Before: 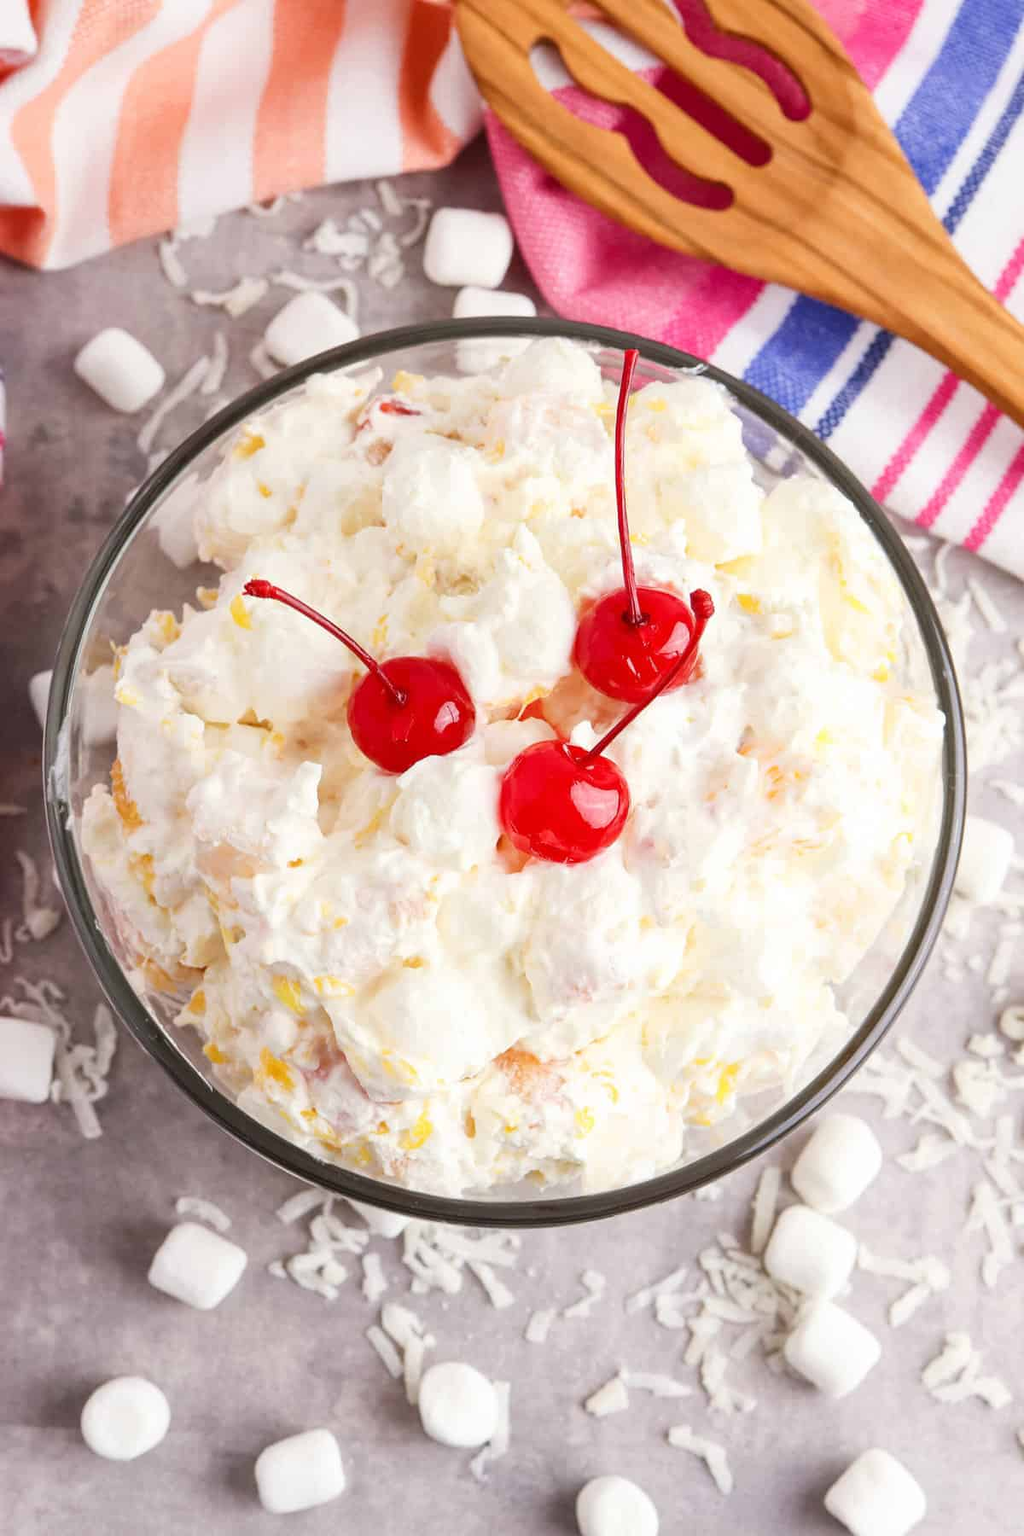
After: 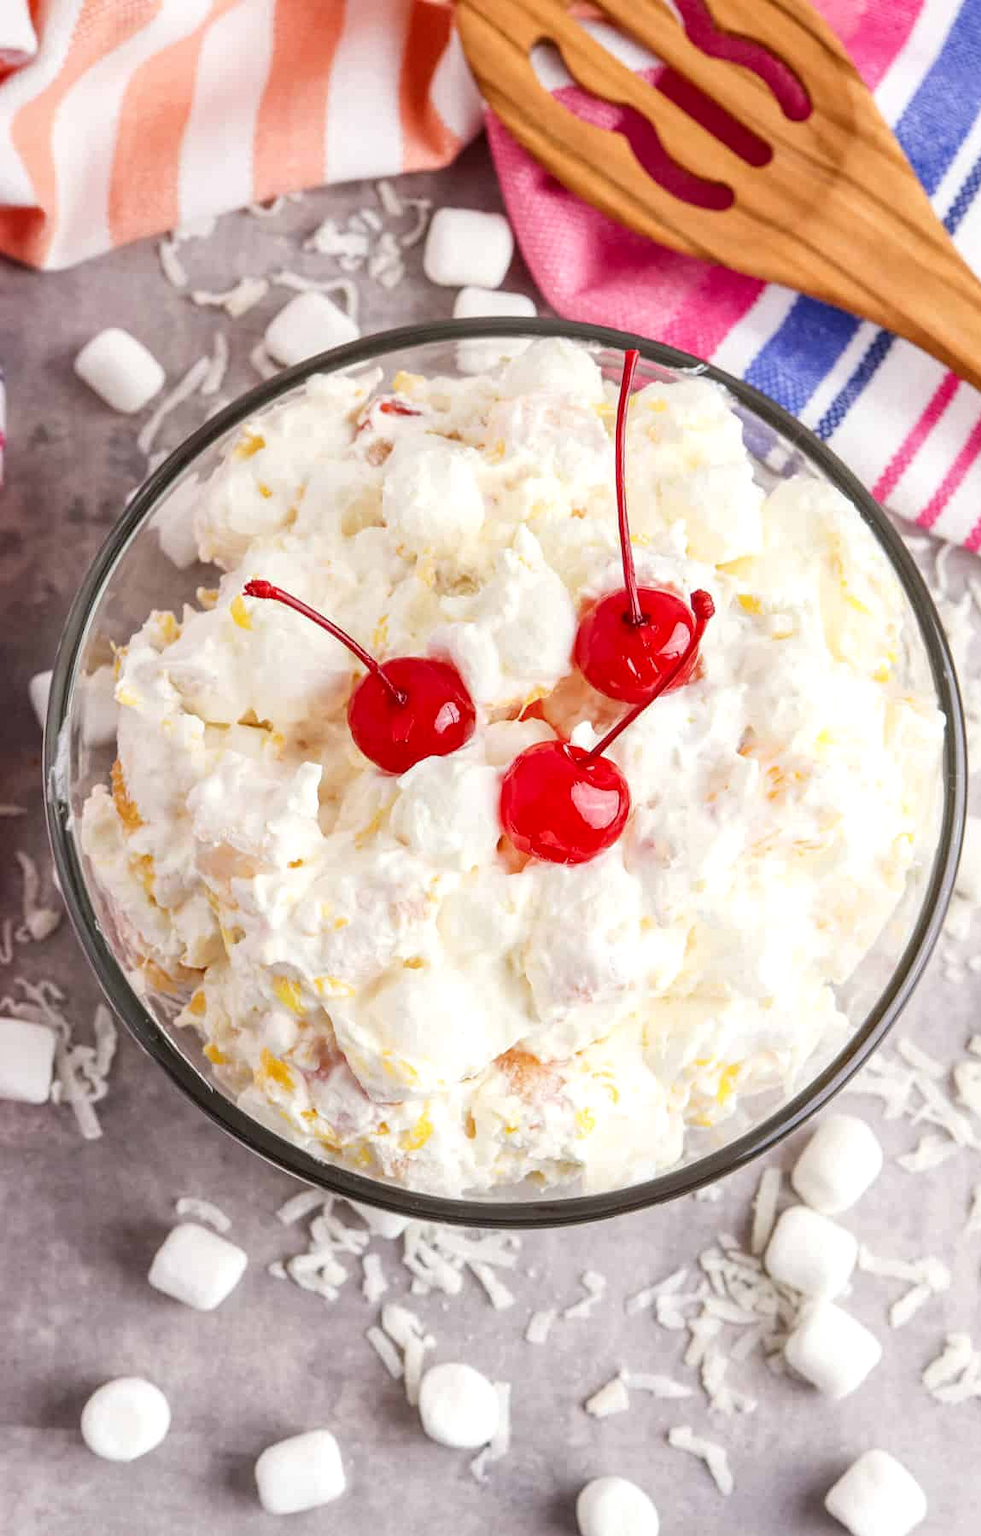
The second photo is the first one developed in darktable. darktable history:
crop: right 4.242%, bottom 0.046%
local contrast: on, module defaults
